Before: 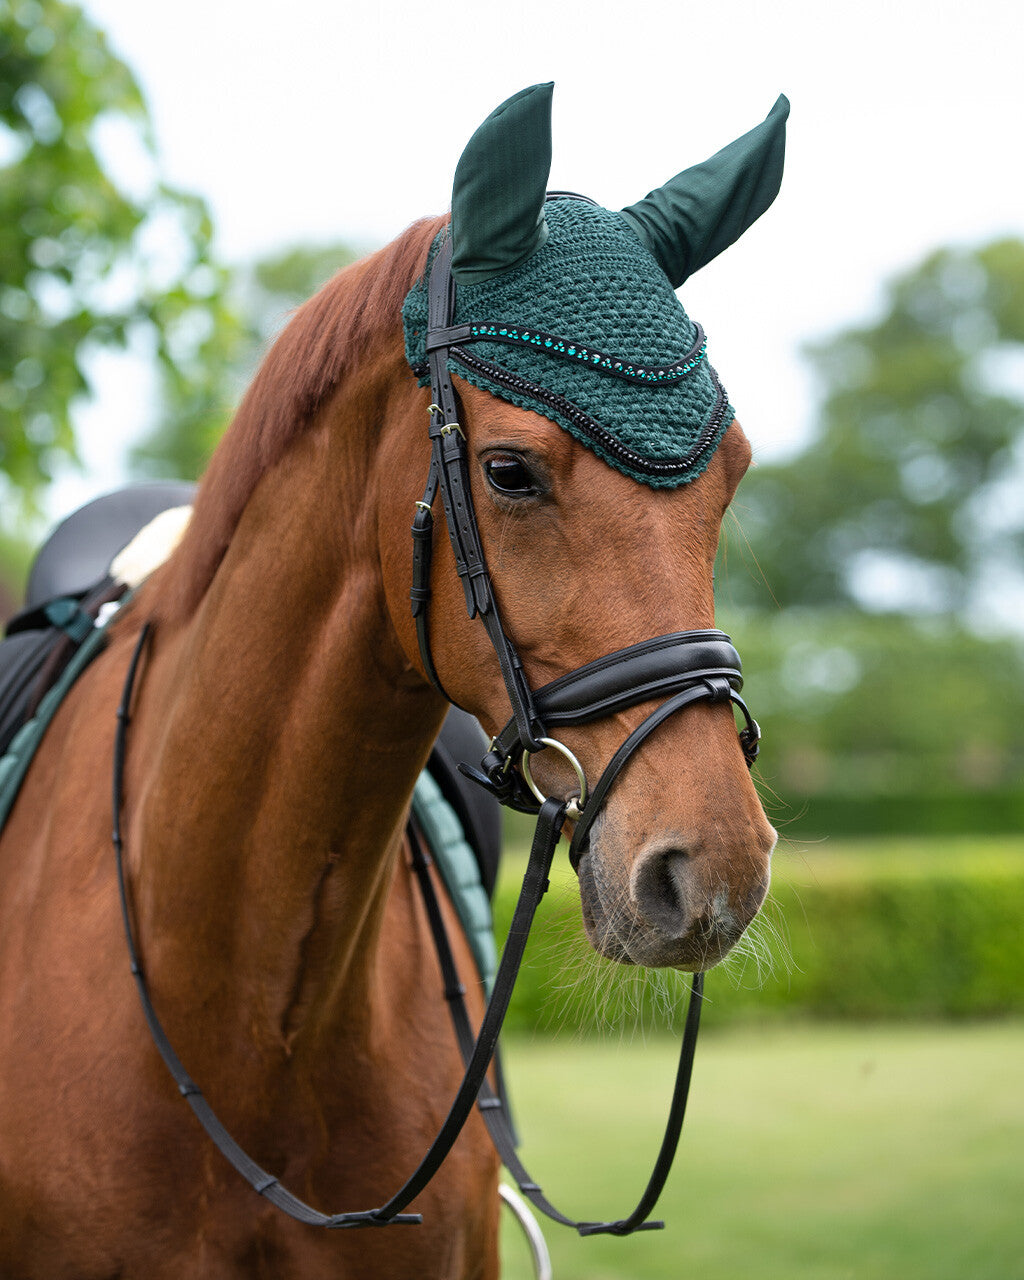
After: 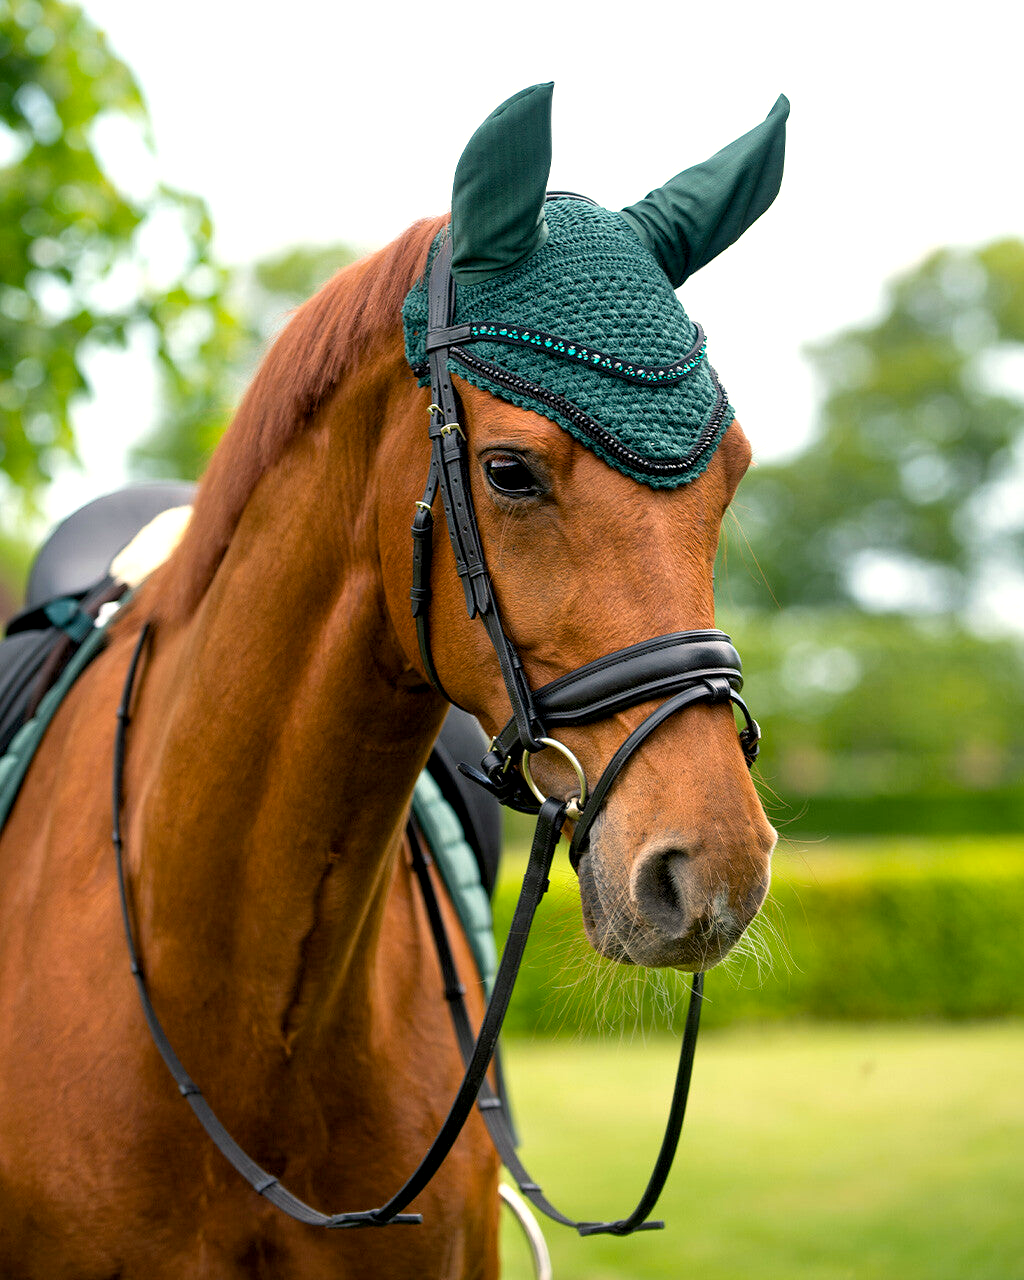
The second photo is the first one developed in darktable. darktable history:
color calibration: x 0.334, y 0.349, temperature 5426 K
levels: levels [0, 0.492, 0.984]
exposure: black level correction 0.001, exposure 0.3 EV, compensate highlight preservation false
color balance rgb: shadows lift › chroma 2%, shadows lift › hue 217.2°, power › hue 60°, highlights gain › chroma 1%, highlights gain › hue 69.6°, global offset › luminance -0.5%, perceptual saturation grading › global saturation 15%, global vibrance 15%
